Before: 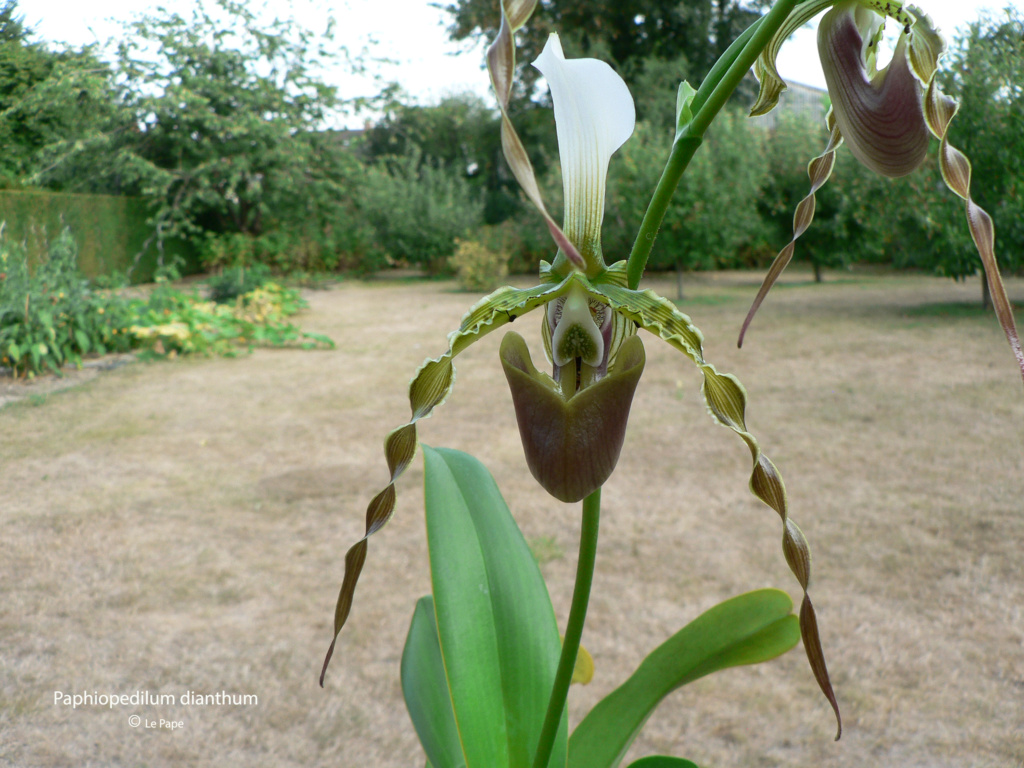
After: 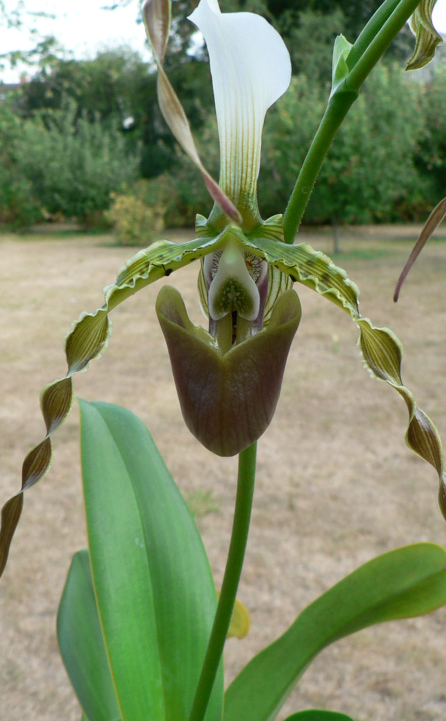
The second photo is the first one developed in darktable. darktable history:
crop: left 33.603%, top 6.012%, right 22.806%
